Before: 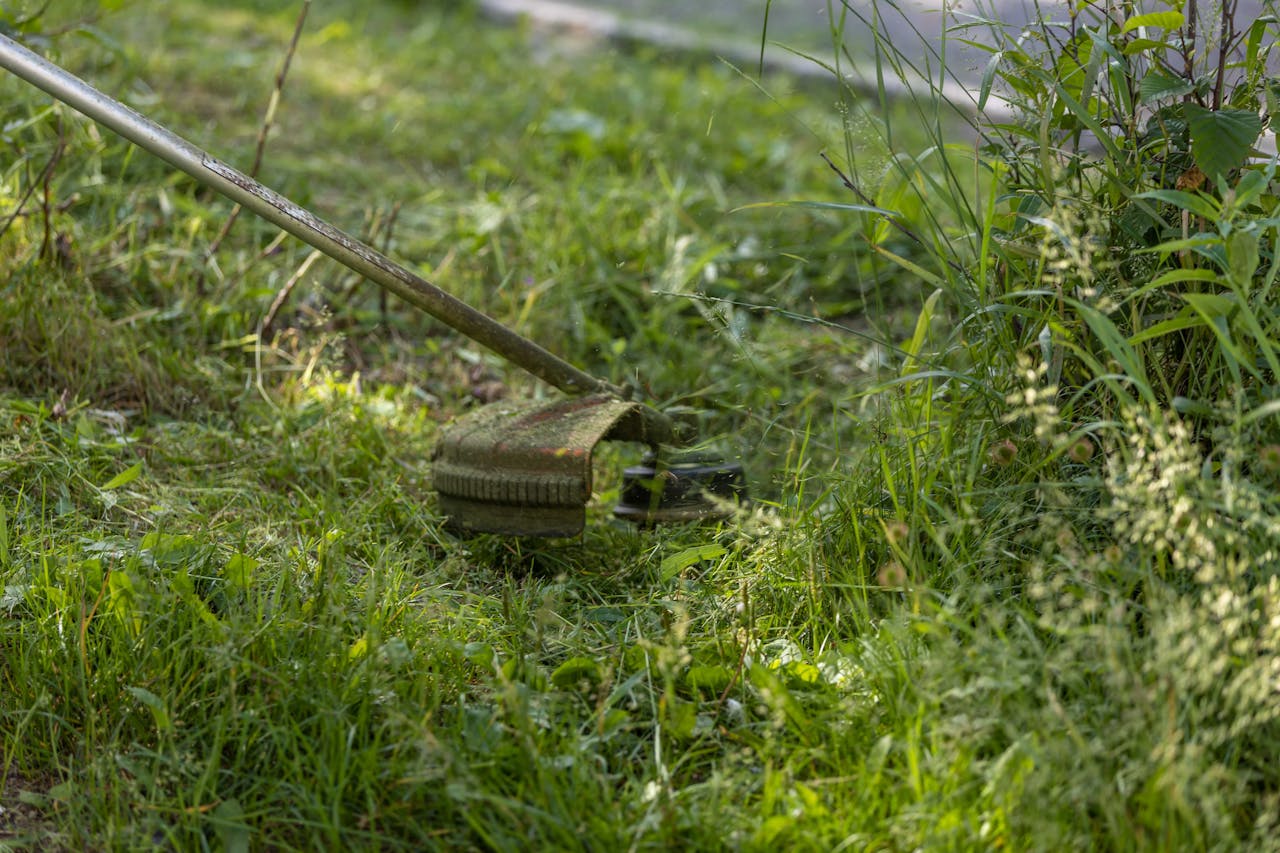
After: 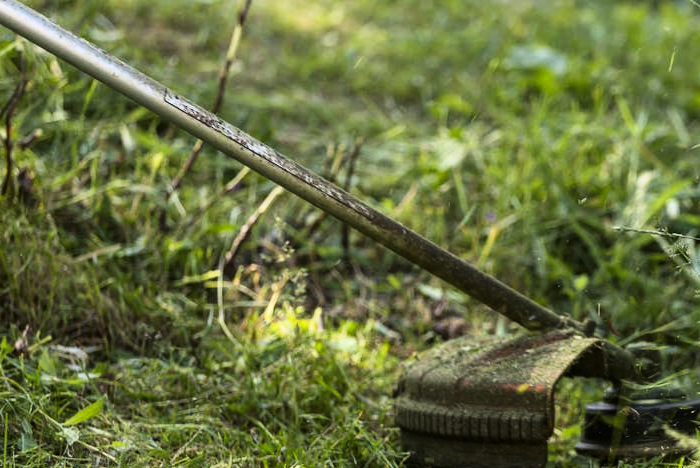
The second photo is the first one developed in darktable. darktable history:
tone curve: curves: ch0 [(0, 0) (0.195, 0.109) (0.751, 0.848) (1, 1)], color space Lab, linked channels, preserve colors none
crop and rotate: left 3.047%, top 7.509%, right 42.236%, bottom 37.598%
